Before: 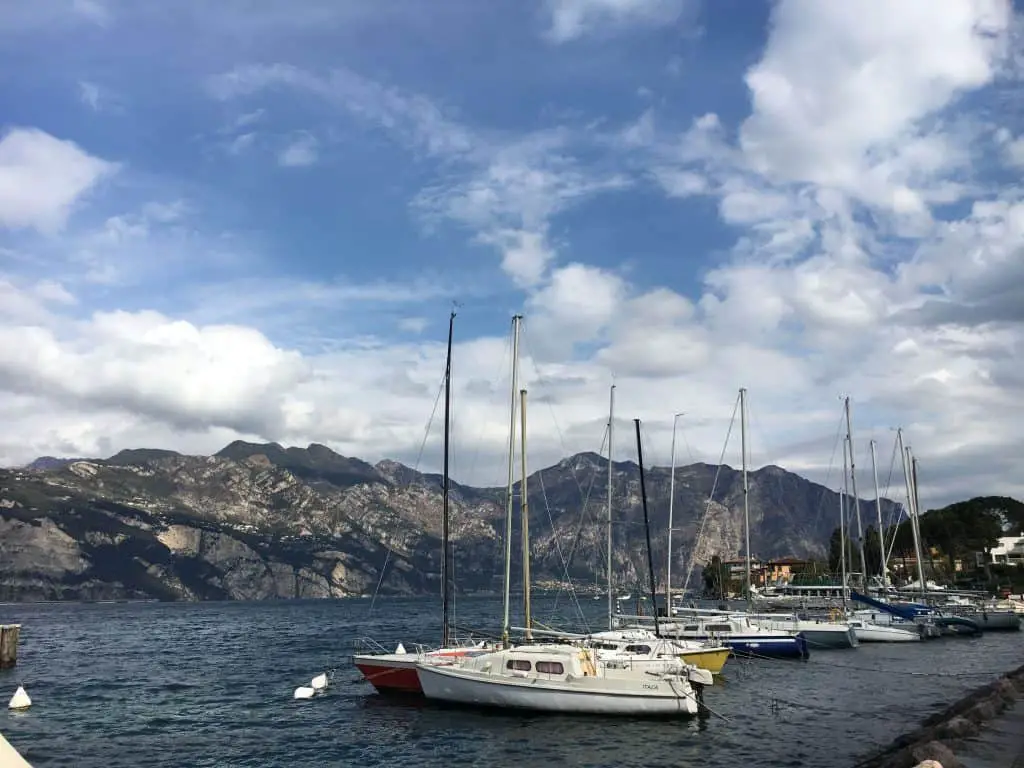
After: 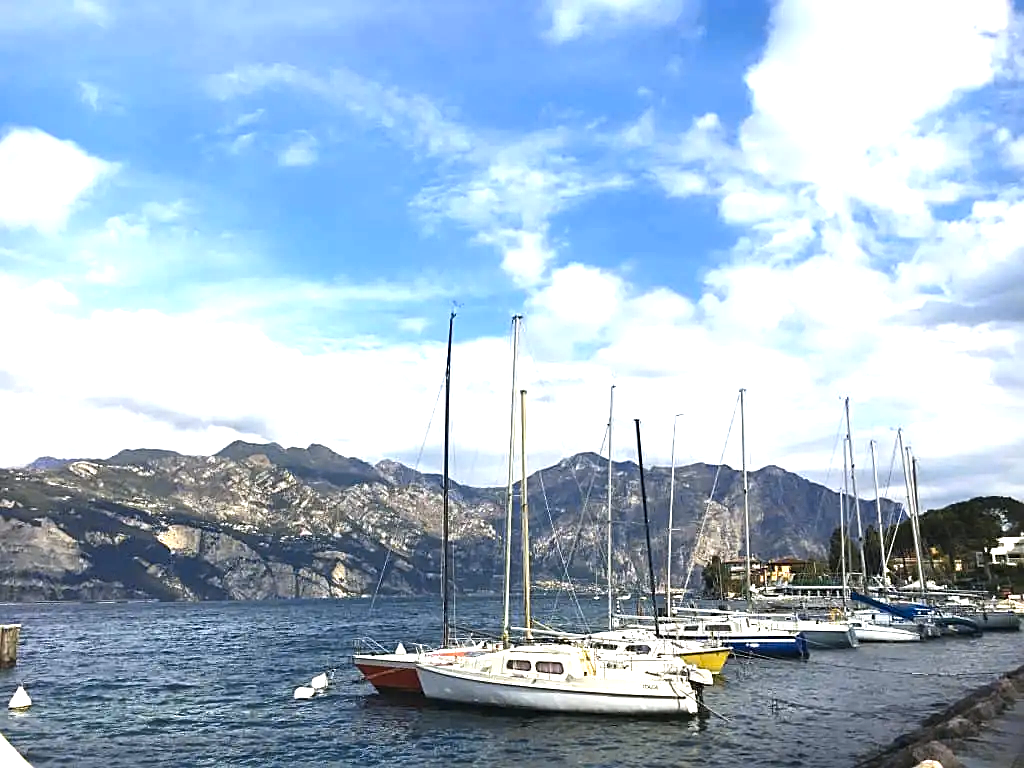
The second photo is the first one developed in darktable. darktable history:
sharpen: on, module defaults
color contrast: green-magenta contrast 0.85, blue-yellow contrast 1.25, unbound 0
exposure: black level correction -0.002, exposure 1.115 EV, compensate highlight preservation false
